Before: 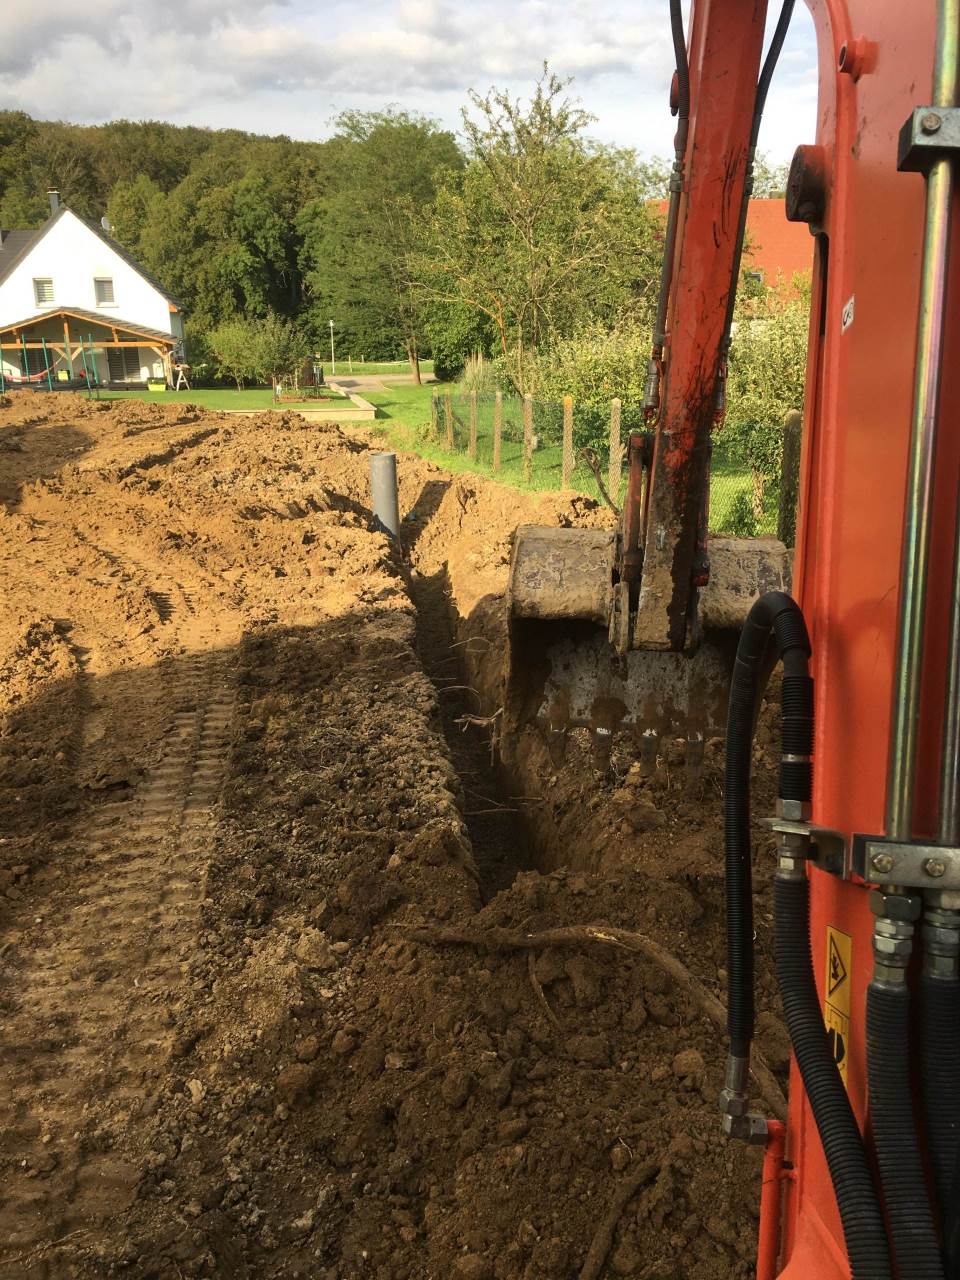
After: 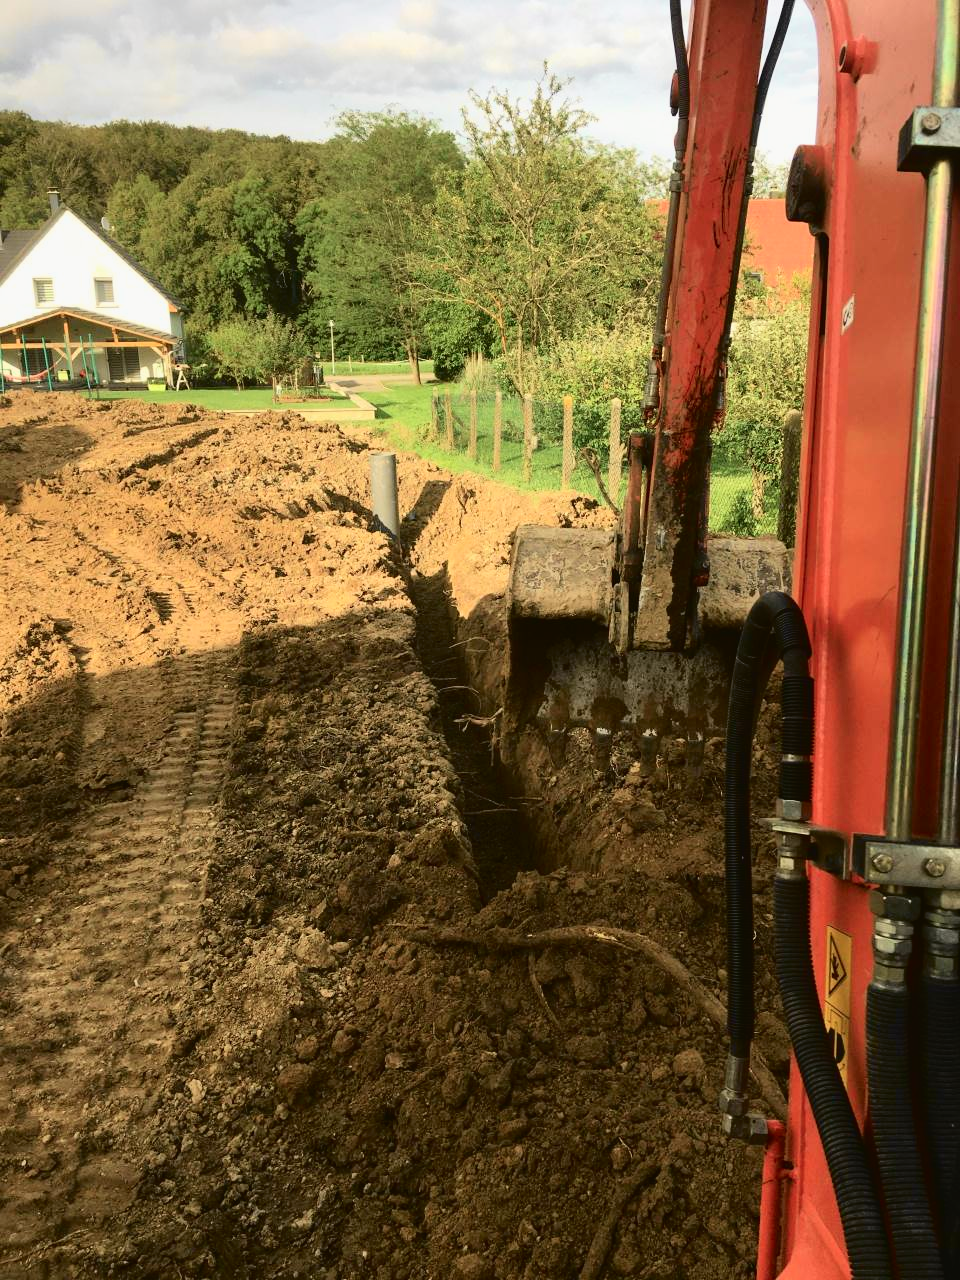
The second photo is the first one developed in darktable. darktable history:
tone curve: curves: ch0 [(0.003, 0.029) (0.037, 0.036) (0.149, 0.117) (0.297, 0.318) (0.422, 0.474) (0.531, 0.6) (0.743, 0.809) (0.877, 0.901) (1, 0.98)]; ch1 [(0, 0) (0.305, 0.325) (0.453, 0.437) (0.482, 0.479) (0.501, 0.5) (0.506, 0.503) (0.567, 0.572) (0.605, 0.608) (0.668, 0.69) (1, 1)]; ch2 [(0, 0) (0.313, 0.306) (0.4, 0.399) (0.45, 0.48) (0.499, 0.502) (0.512, 0.523) (0.57, 0.595) (0.653, 0.662) (1, 1)], color space Lab, independent channels, preserve colors none
